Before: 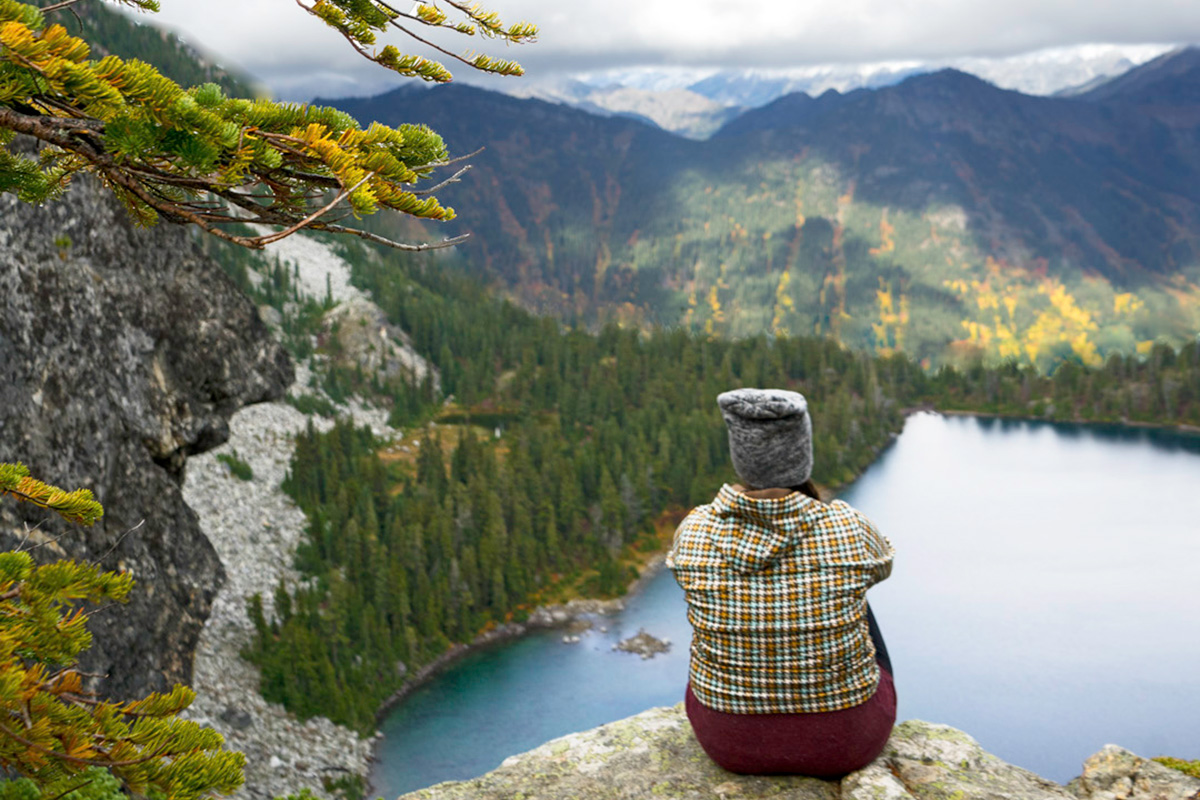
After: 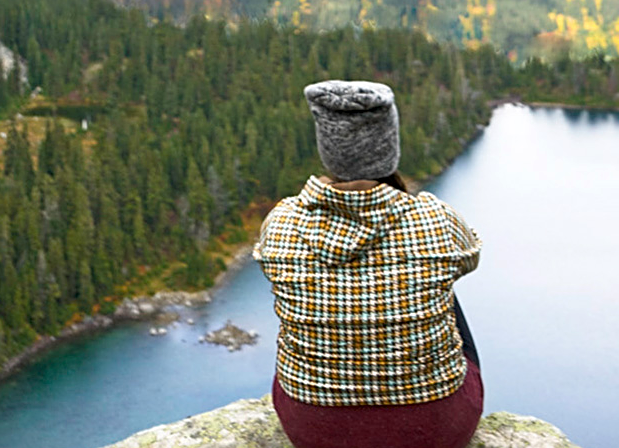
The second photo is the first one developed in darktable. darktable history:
crop: left 34.498%, top 38.519%, right 13.882%, bottom 5.478%
exposure: exposure 0.127 EV, compensate highlight preservation false
sharpen: on, module defaults
